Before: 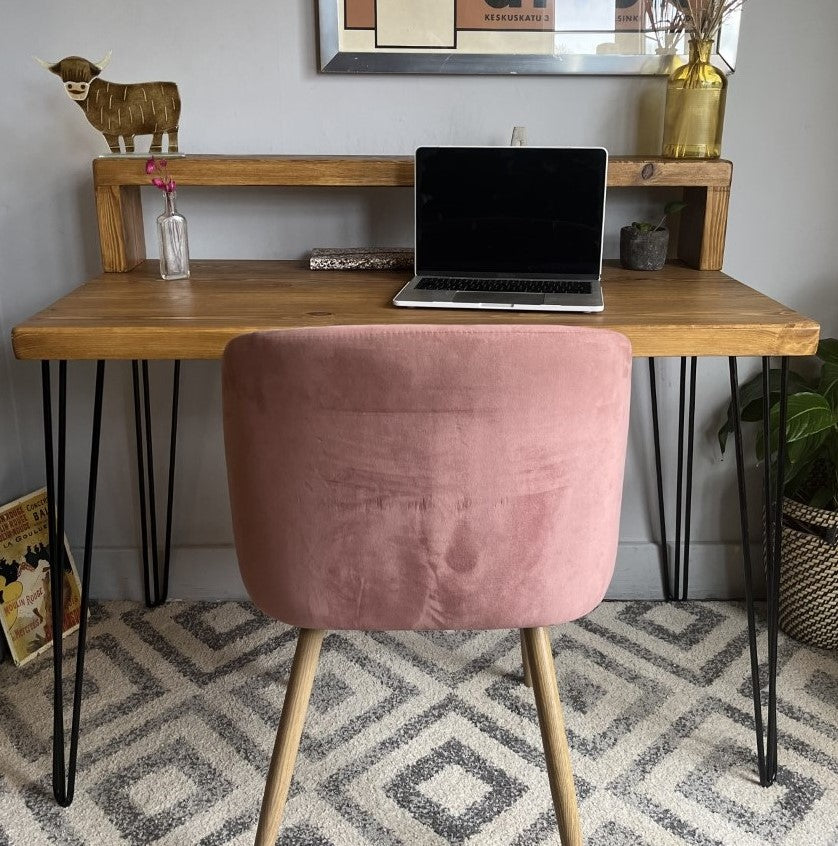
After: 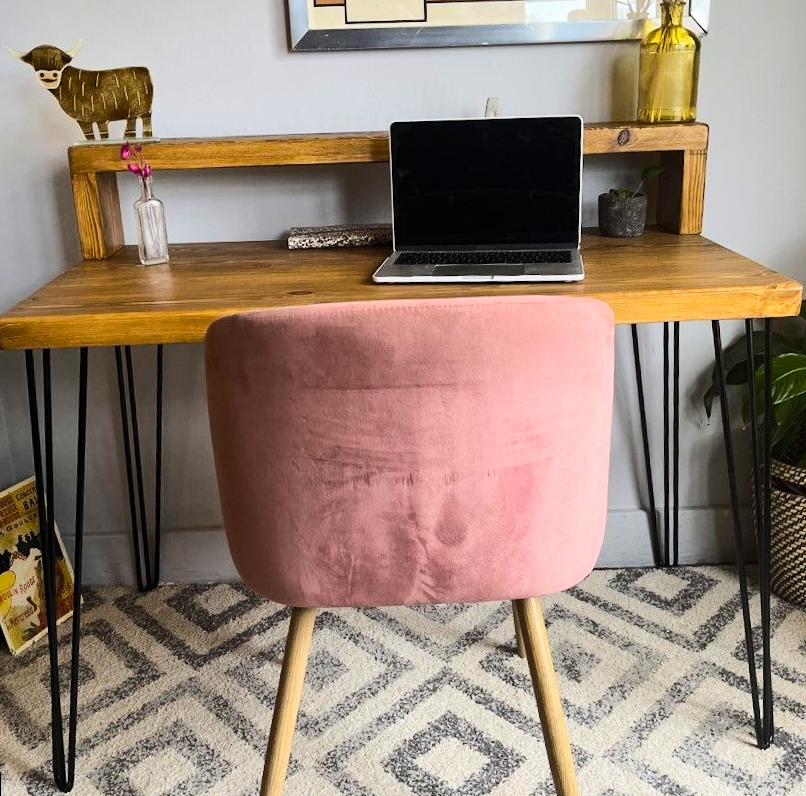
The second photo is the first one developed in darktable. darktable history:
color balance rgb: perceptual saturation grading › global saturation 20%, global vibrance 20%
rotate and perspective: rotation -2.12°, lens shift (vertical) 0.009, lens shift (horizontal) -0.008, automatic cropping original format, crop left 0.036, crop right 0.964, crop top 0.05, crop bottom 0.959
rgb curve: curves: ch0 [(0, 0) (0.284, 0.292) (0.505, 0.644) (1, 1)], compensate middle gray true
